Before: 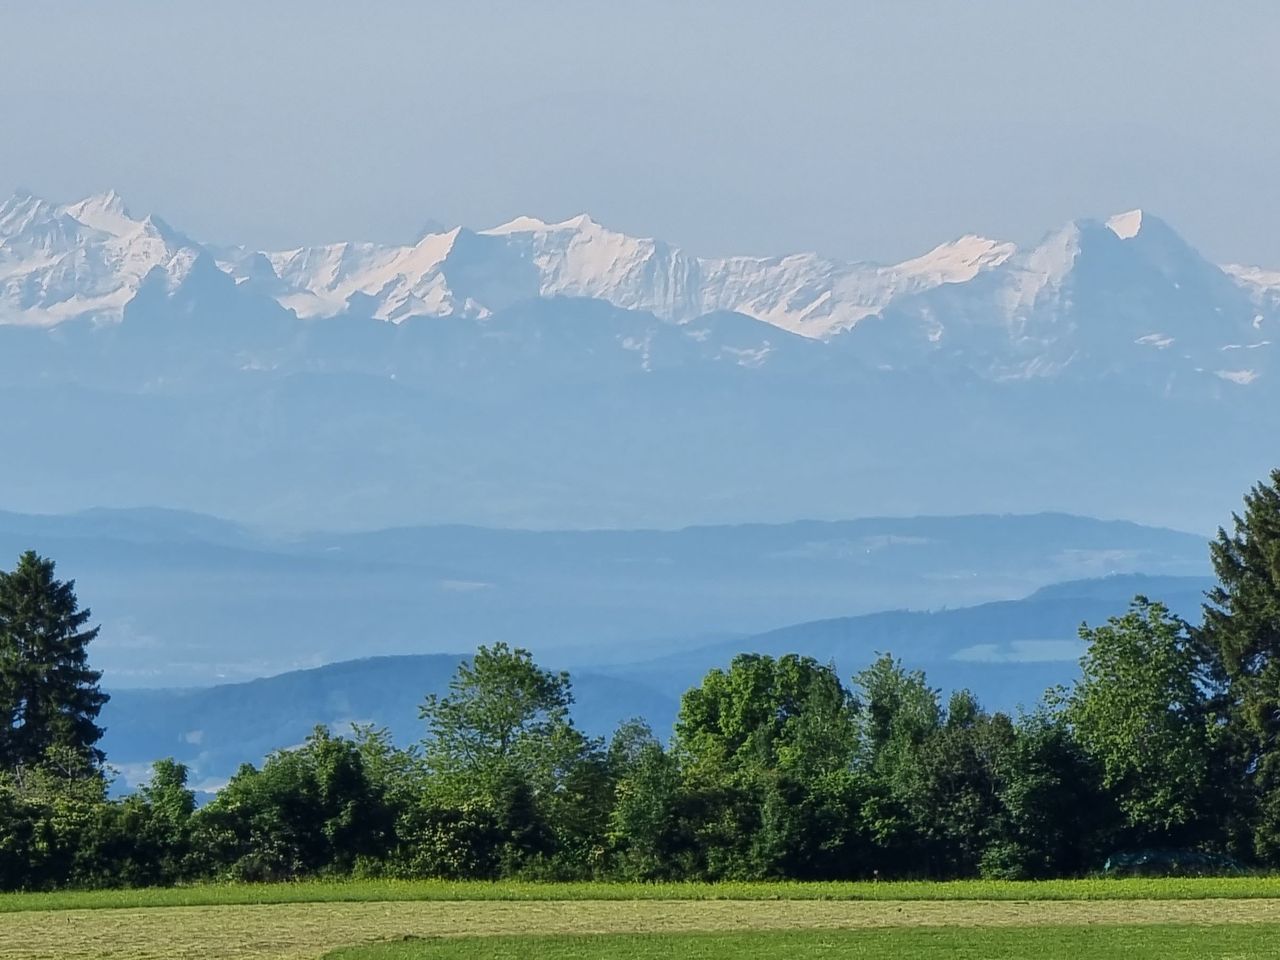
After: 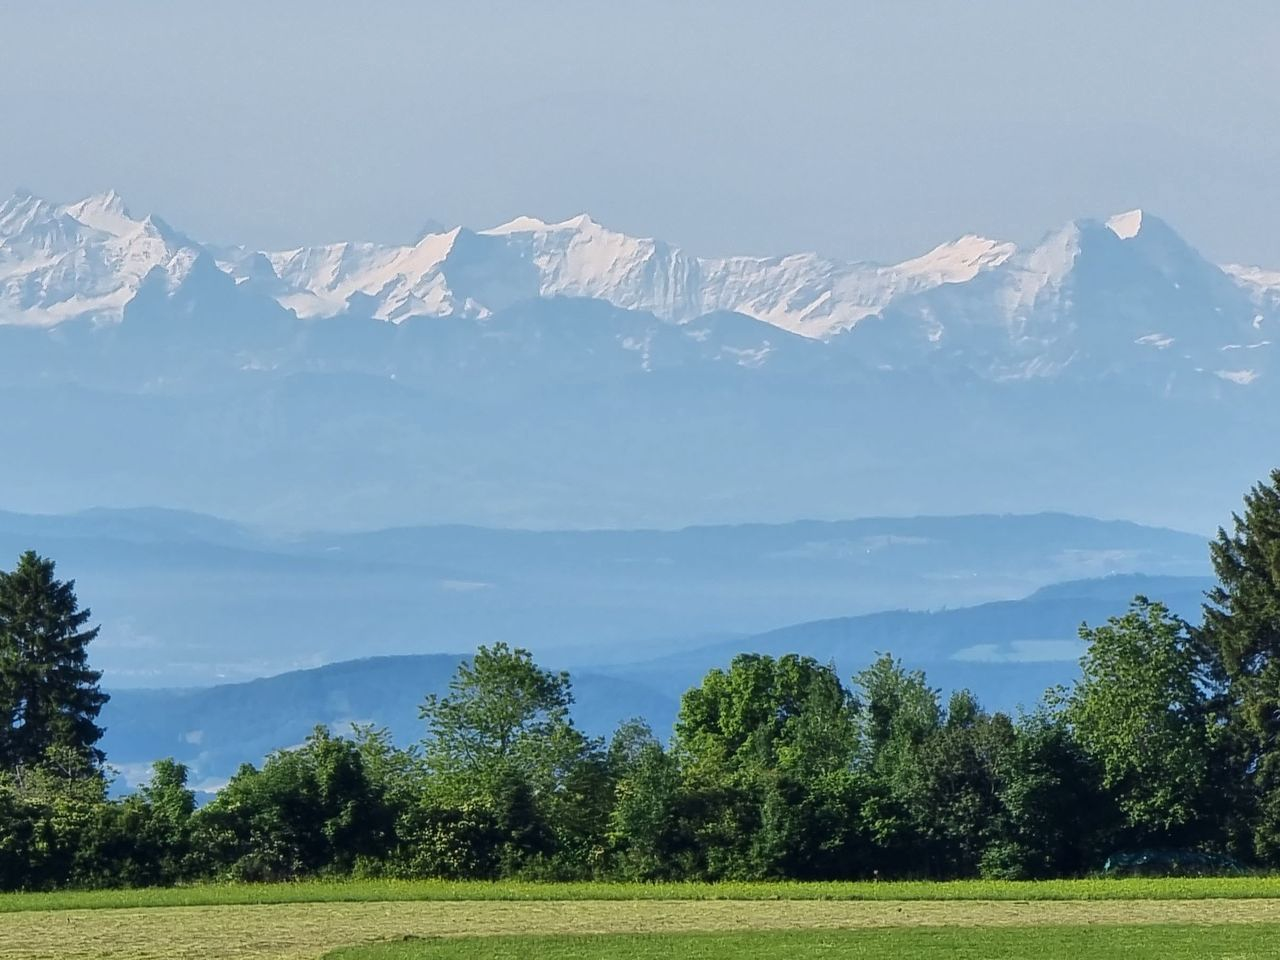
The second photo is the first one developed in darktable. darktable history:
exposure: exposure 0.17 EV, compensate exposure bias true, compensate highlight preservation false
shadows and highlights: radius 127.14, shadows 30.5, highlights -30.96, low approximation 0.01, soften with gaussian
